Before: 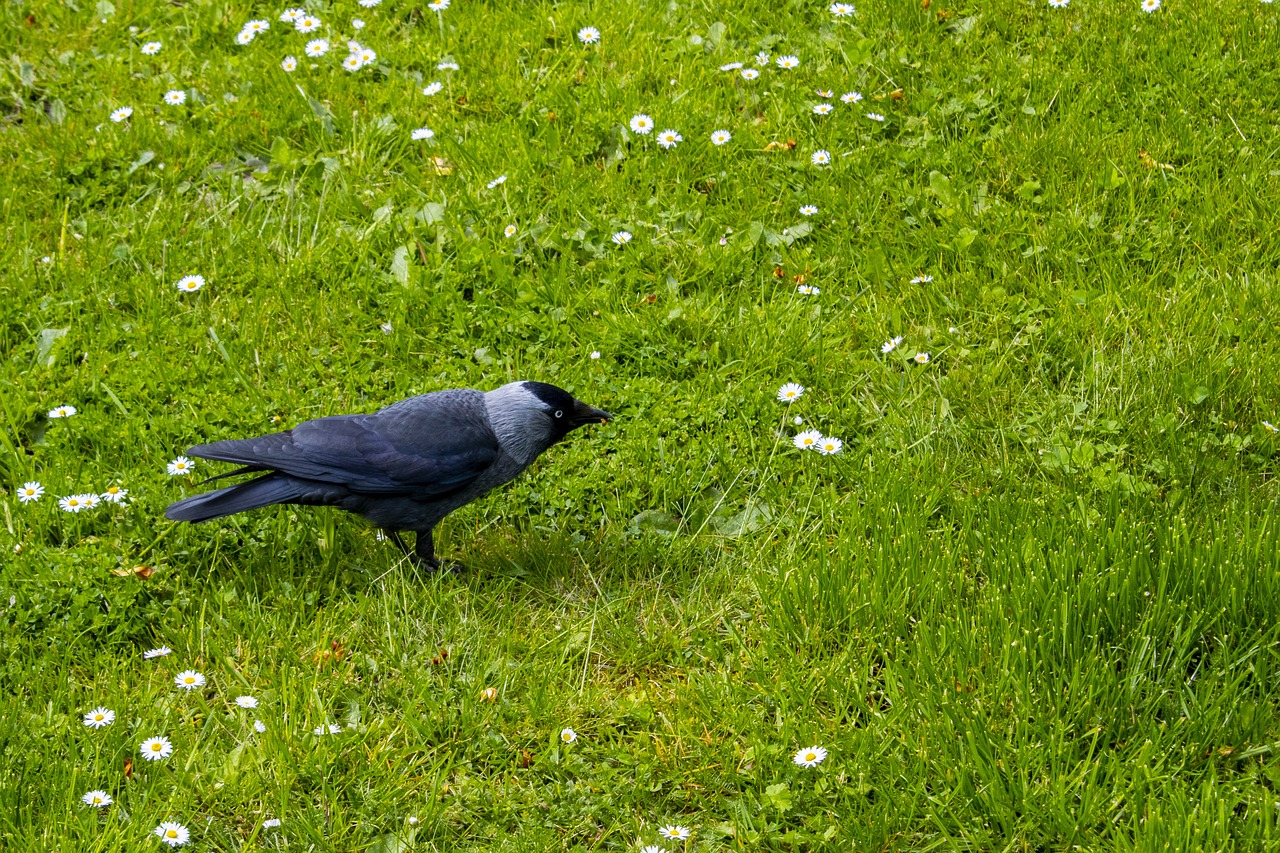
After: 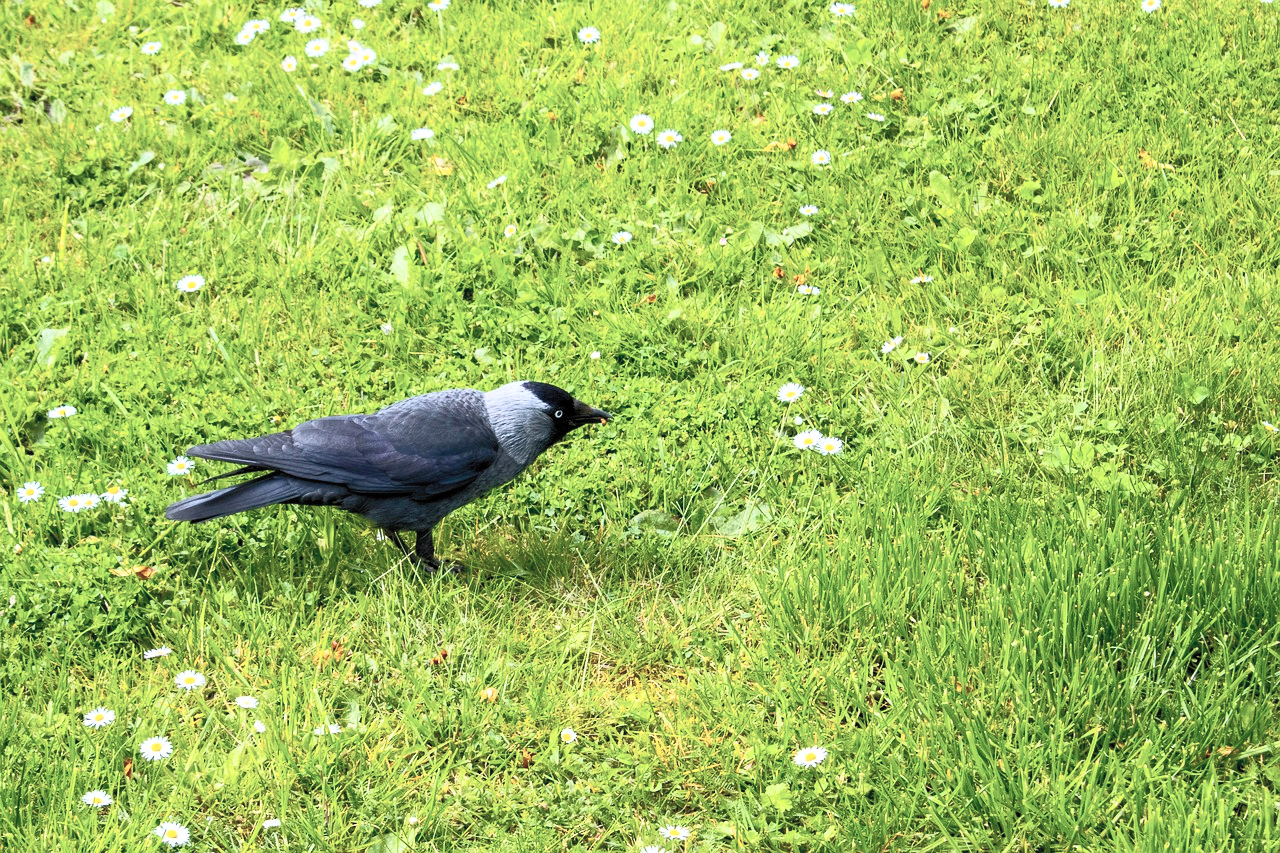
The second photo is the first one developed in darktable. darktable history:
rgb curve: curves: ch0 [(0, 0) (0.093, 0.159) (0.241, 0.265) (0.414, 0.42) (1, 1)], compensate middle gray true, preserve colors basic power
contrast brightness saturation: contrast 0.43, brightness 0.56, saturation -0.19
